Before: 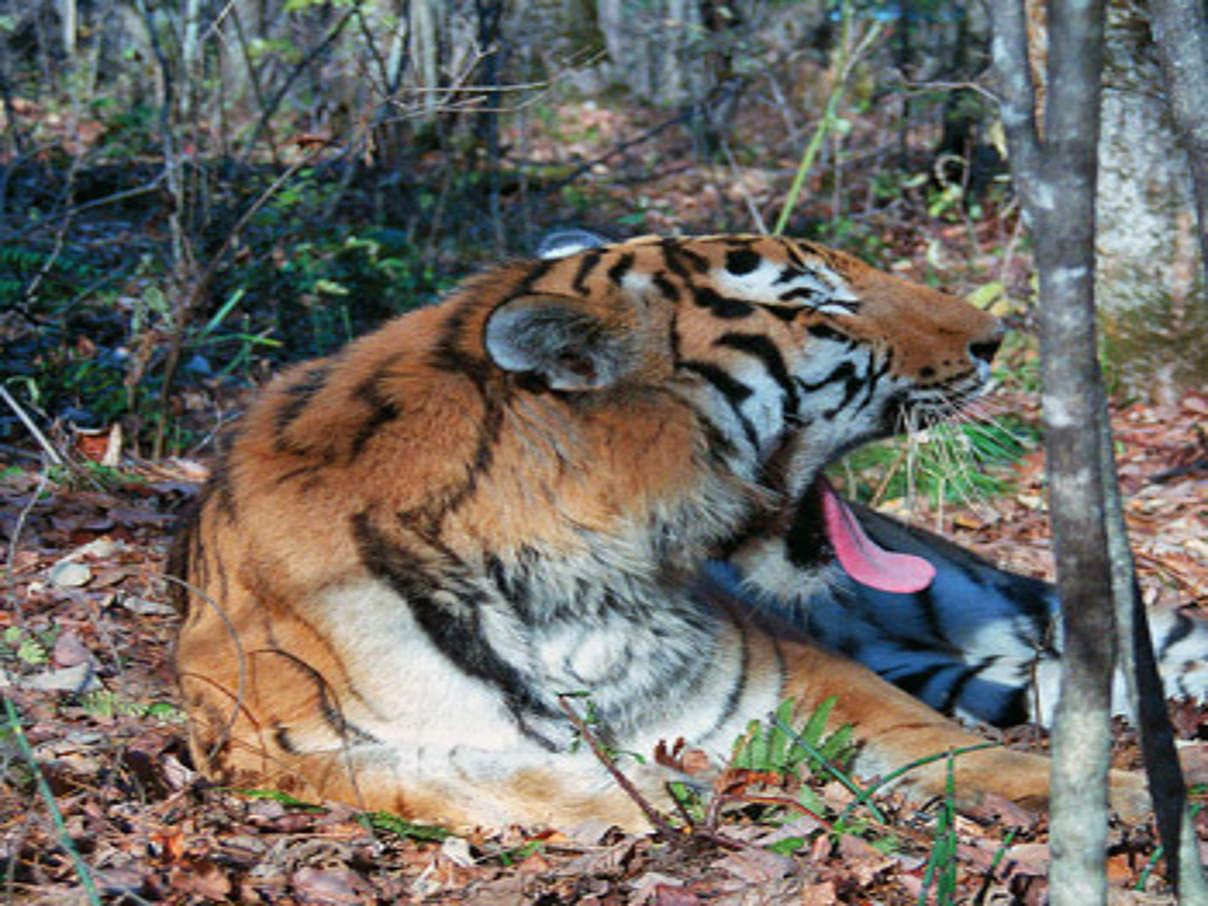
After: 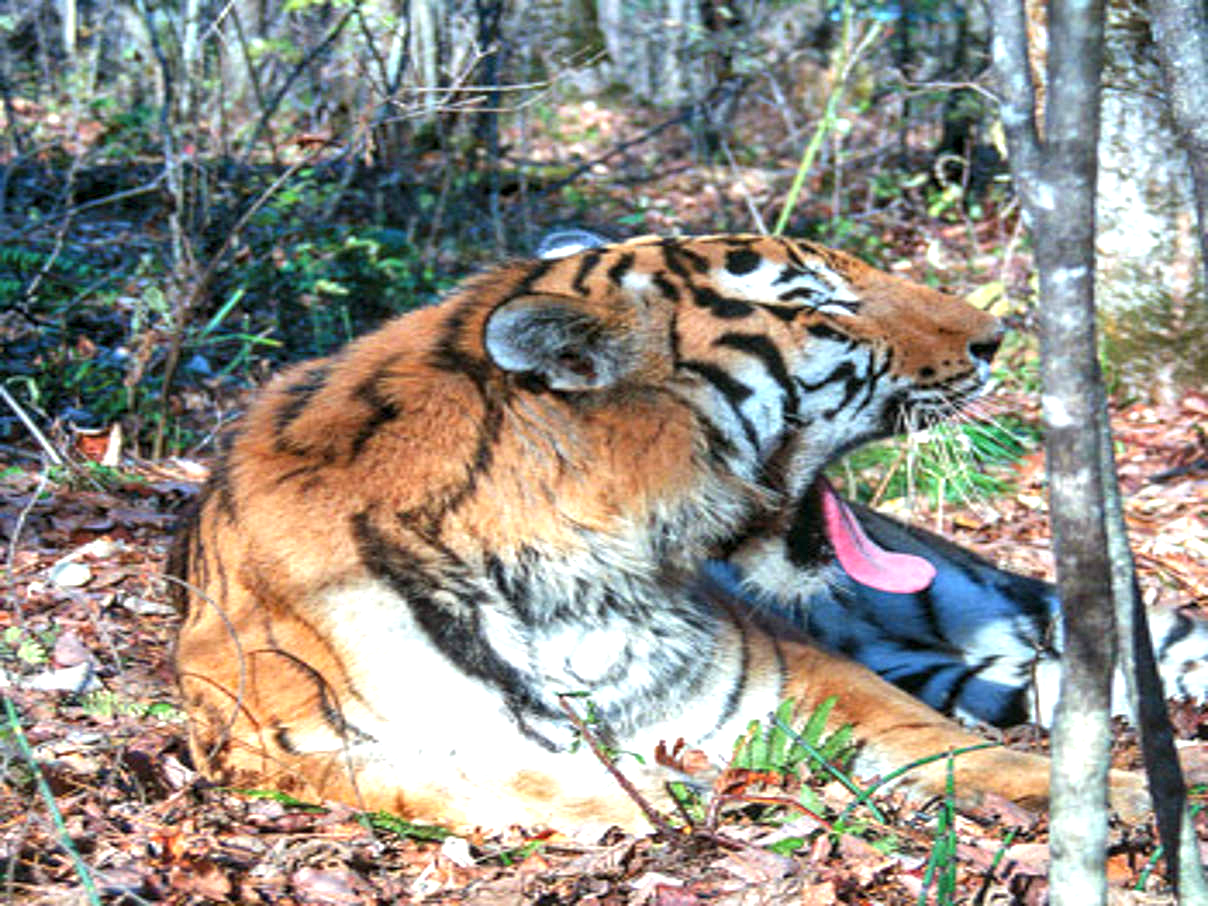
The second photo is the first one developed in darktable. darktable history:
tone equalizer: on, module defaults
exposure: black level correction 0, exposure 0.929 EV, compensate highlight preservation false
local contrast: on, module defaults
